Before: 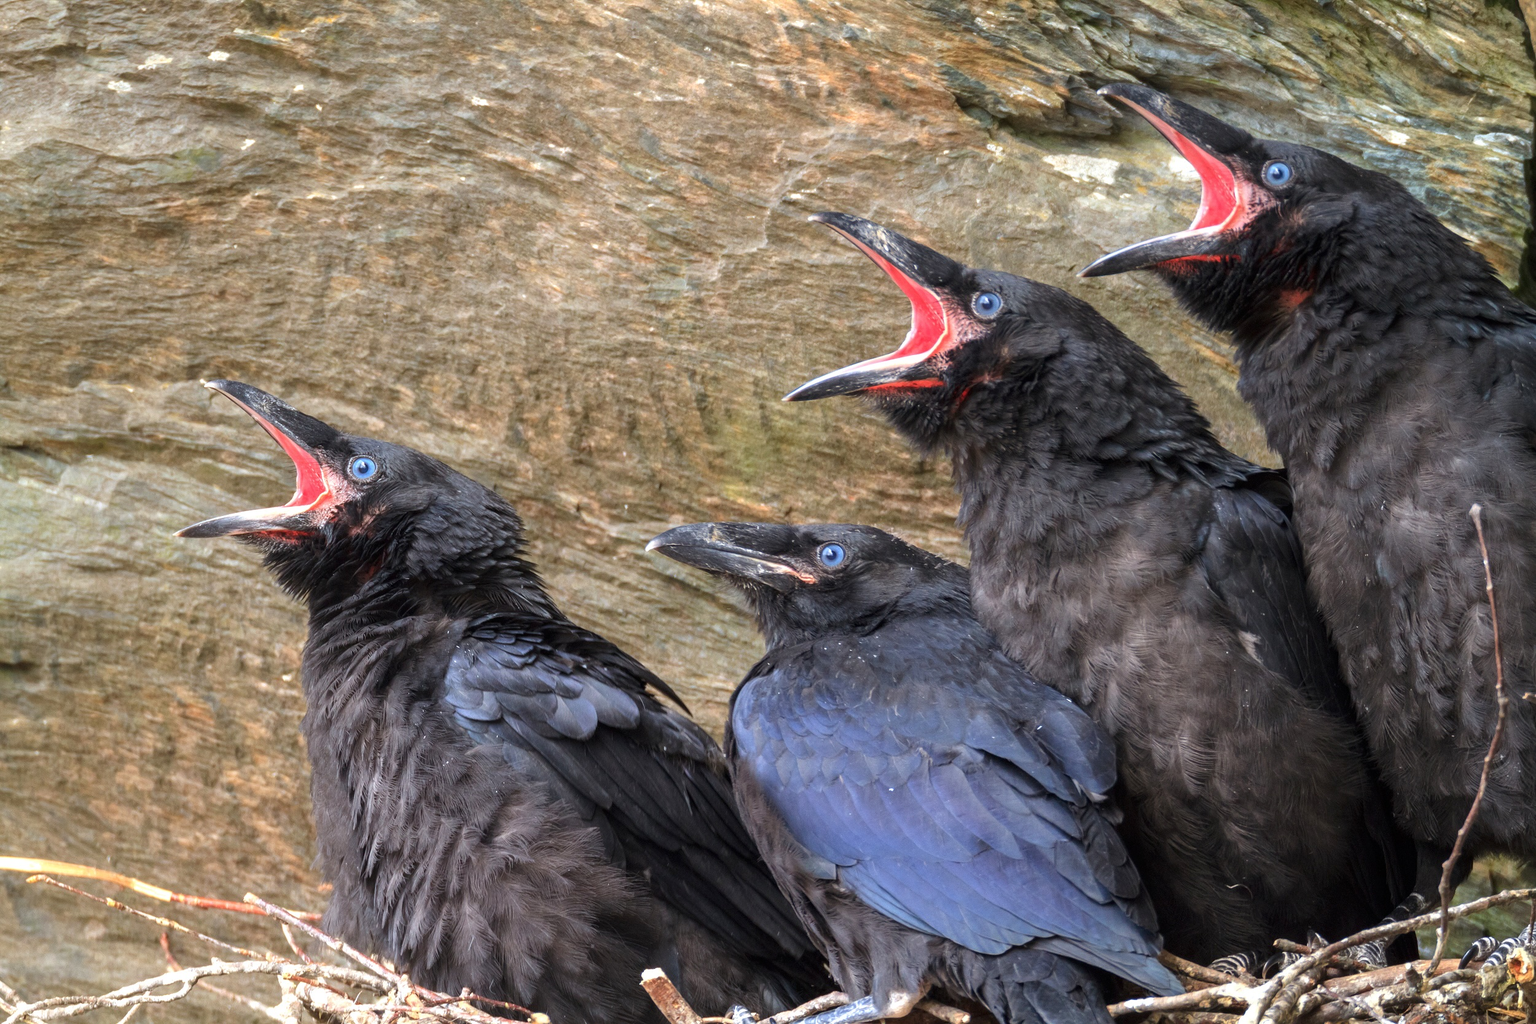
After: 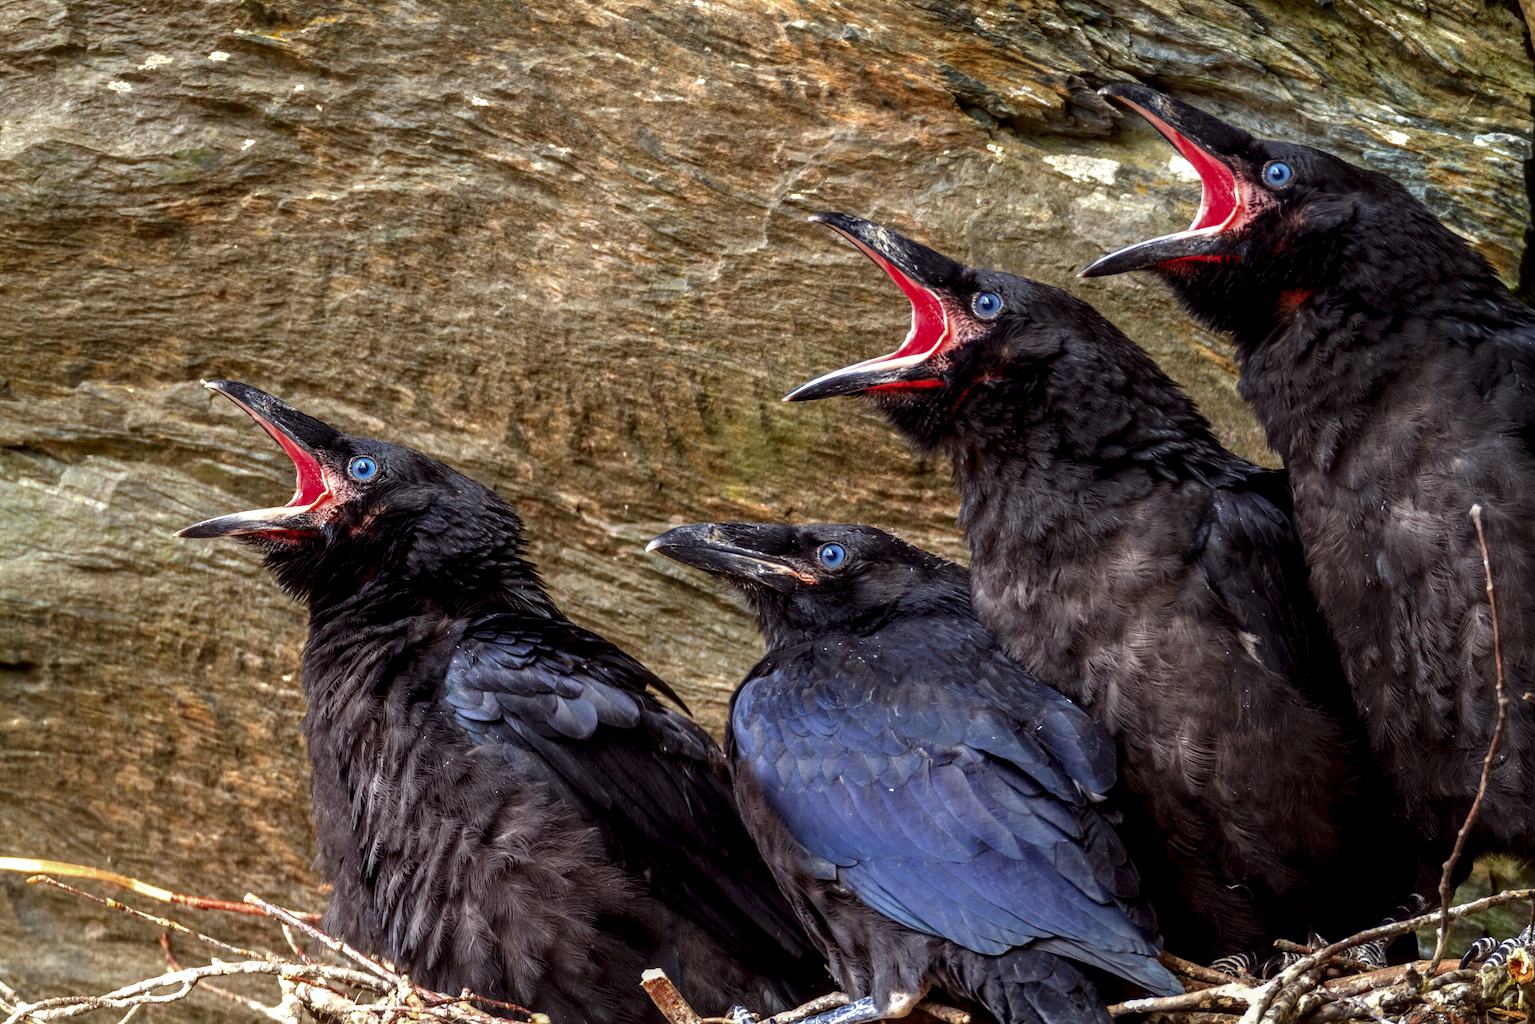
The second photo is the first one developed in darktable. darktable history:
local contrast: highlights 29%, detail 150%
color zones: curves: ch0 [(0, 0.425) (0.143, 0.422) (0.286, 0.42) (0.429, 0.419) (0.571, 0.419) (0.714, 0.42) (0.857, 0.422) (1, 0.425)]
contrast brightness saturation: brightness -0.197, saturation 0.08
color correction: highlights a* -0.896, highlights b* 4.53, shadows a* 3.54
